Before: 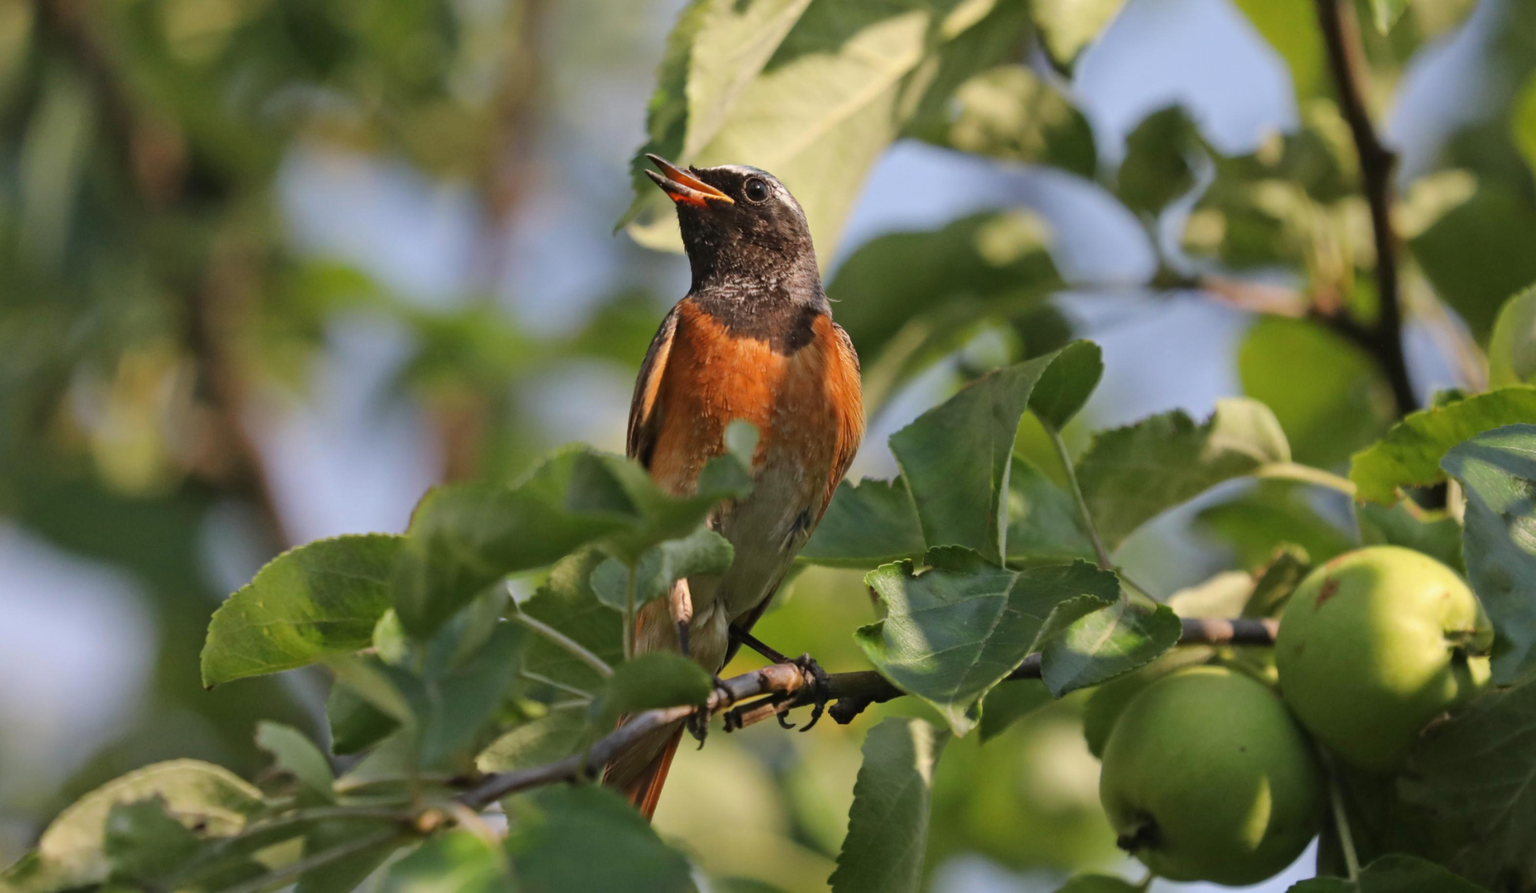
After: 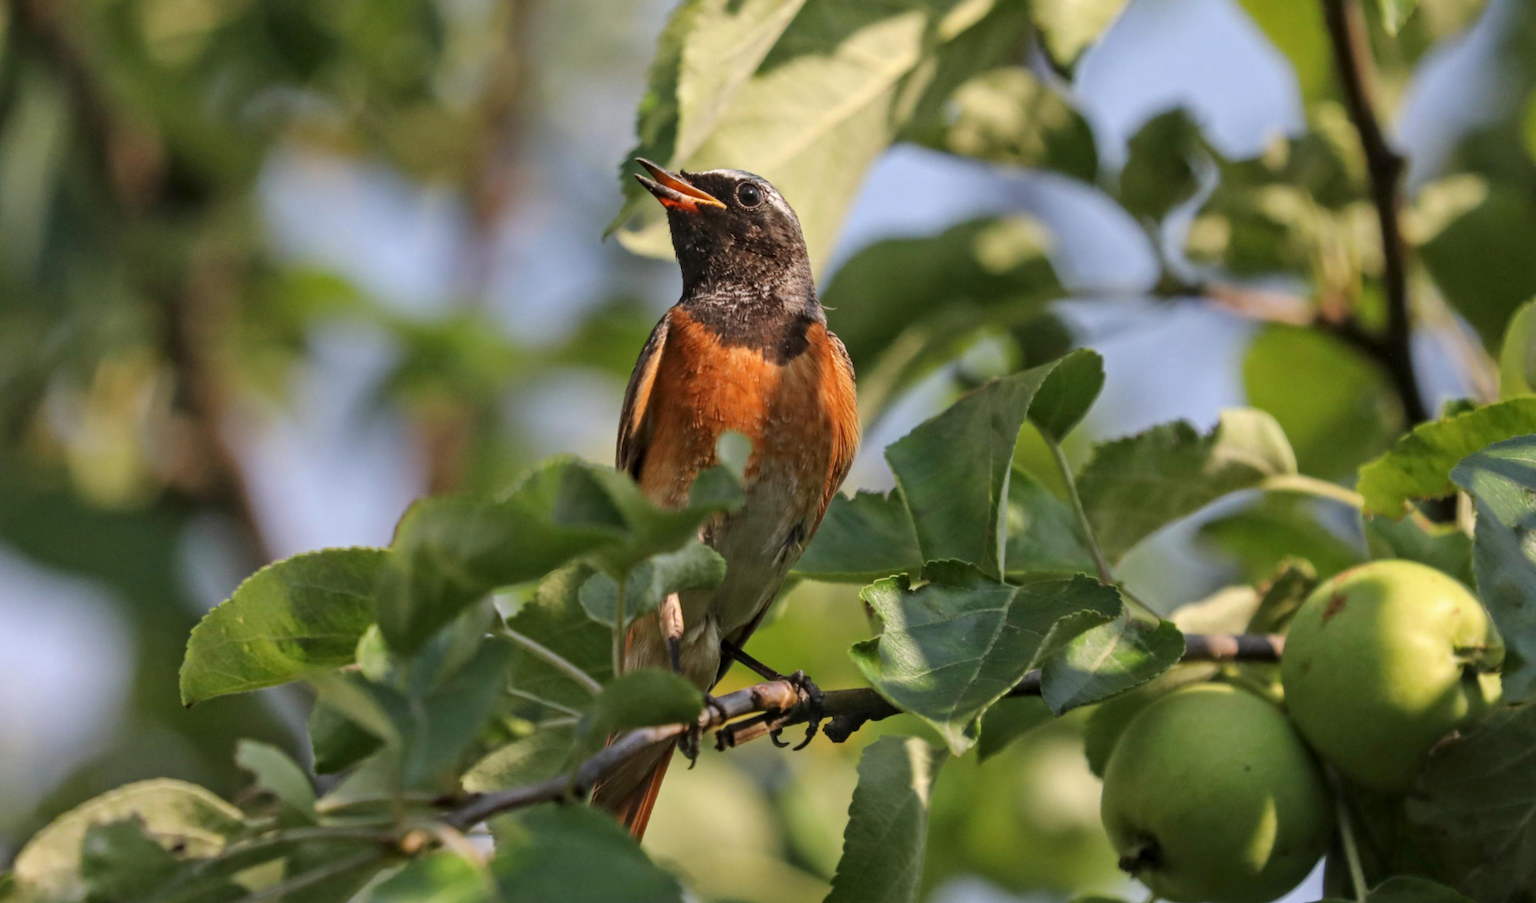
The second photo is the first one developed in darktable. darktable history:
local contrast: on, module defaults
crop and rotate: left 1.688%, right 0.738%, bottom 1.29%
